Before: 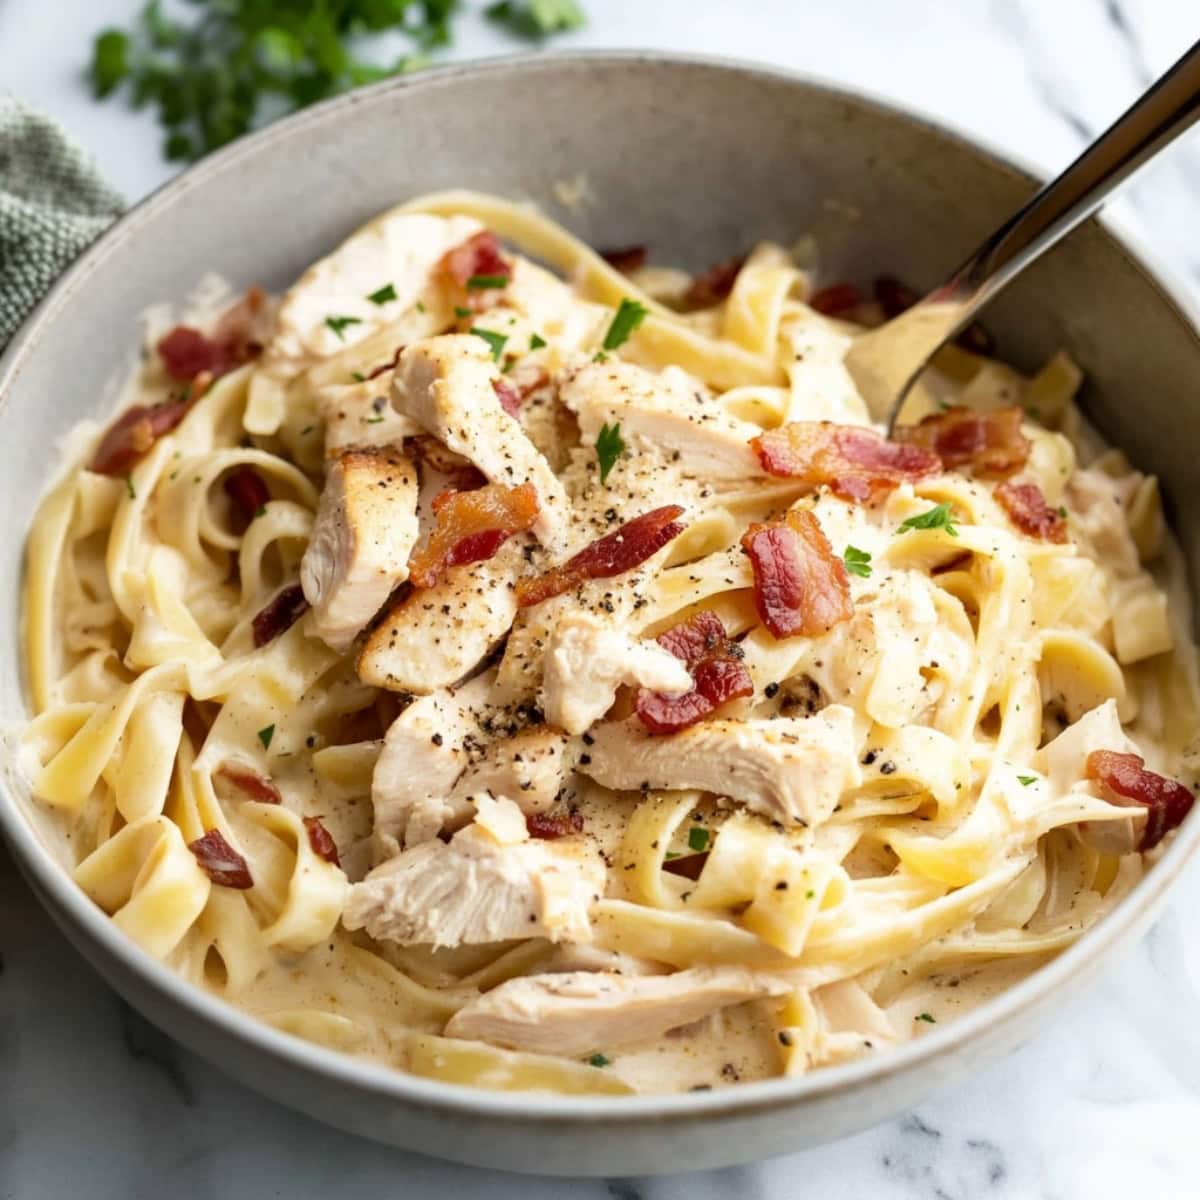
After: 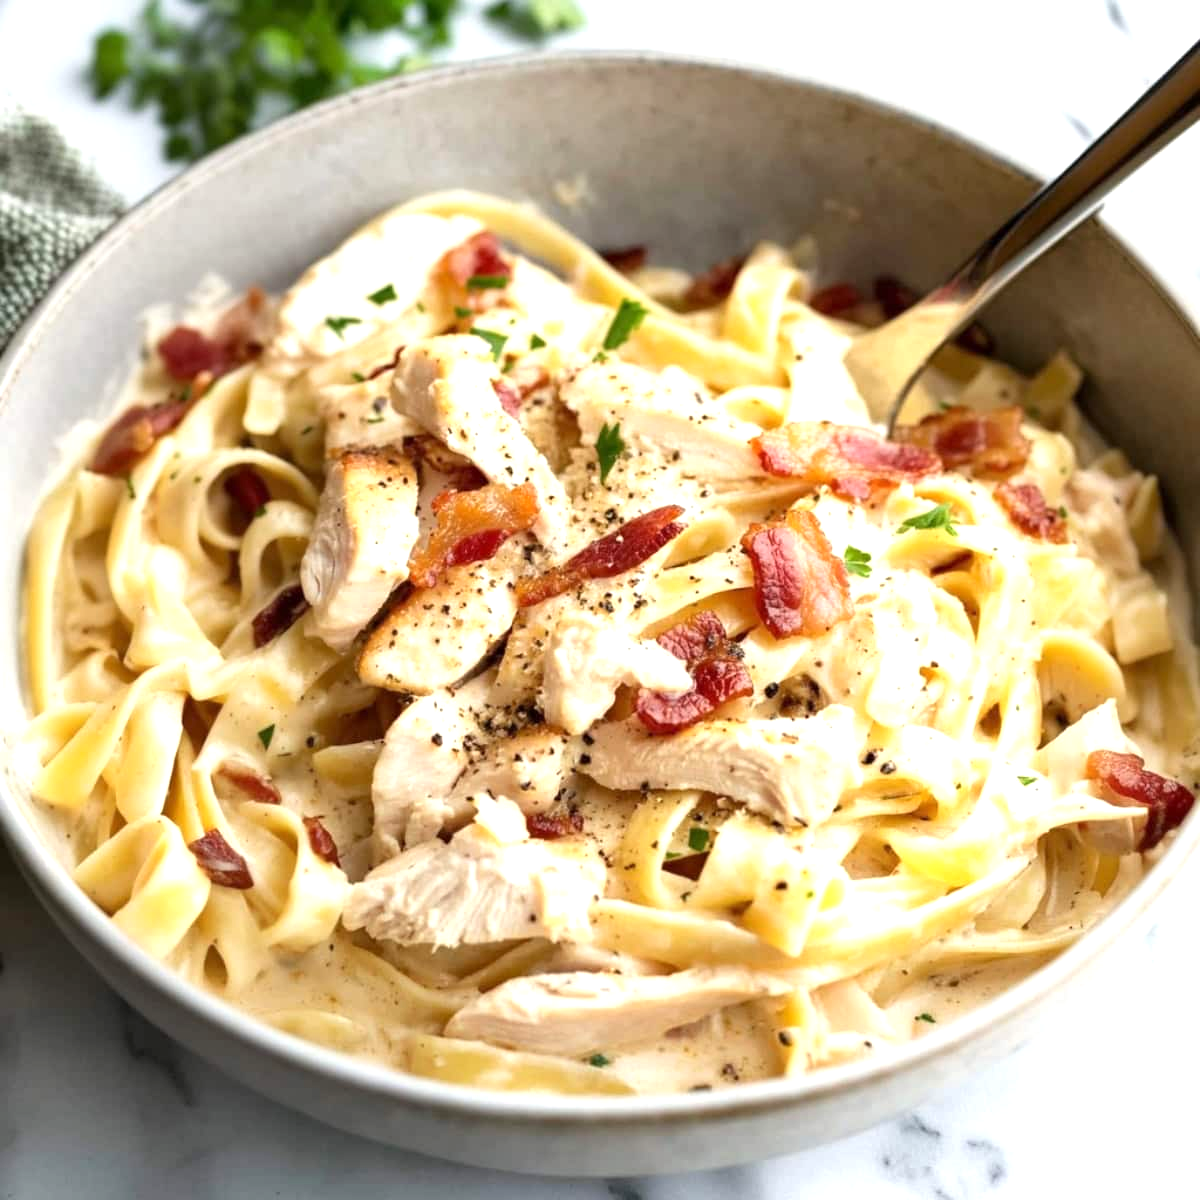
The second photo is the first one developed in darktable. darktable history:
exposure: exposure 0.574 EV, compensate highlight preservation false
